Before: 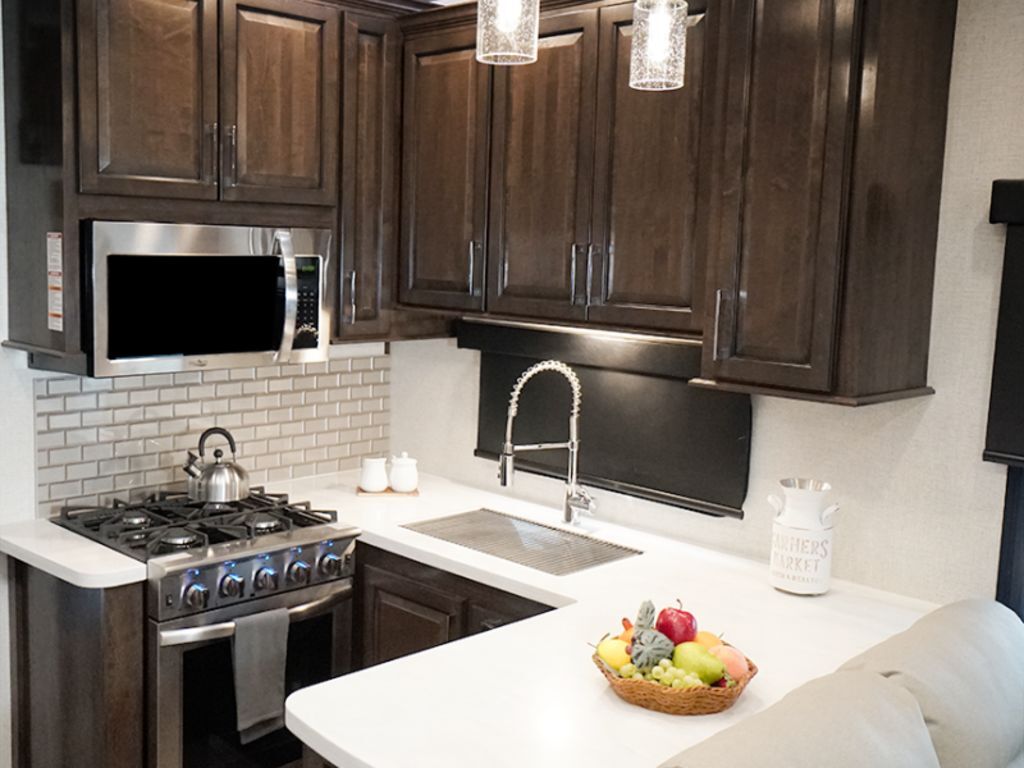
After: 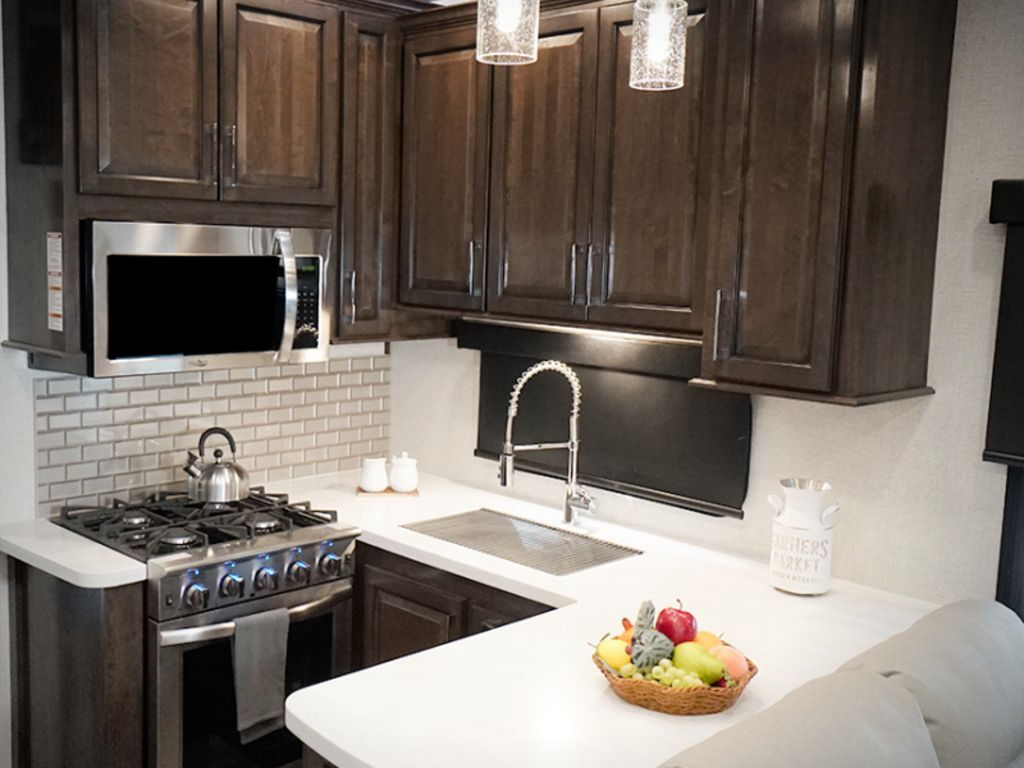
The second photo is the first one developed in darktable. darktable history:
vignetting: fall-off start 75.14%, width/height ratio 1.076
